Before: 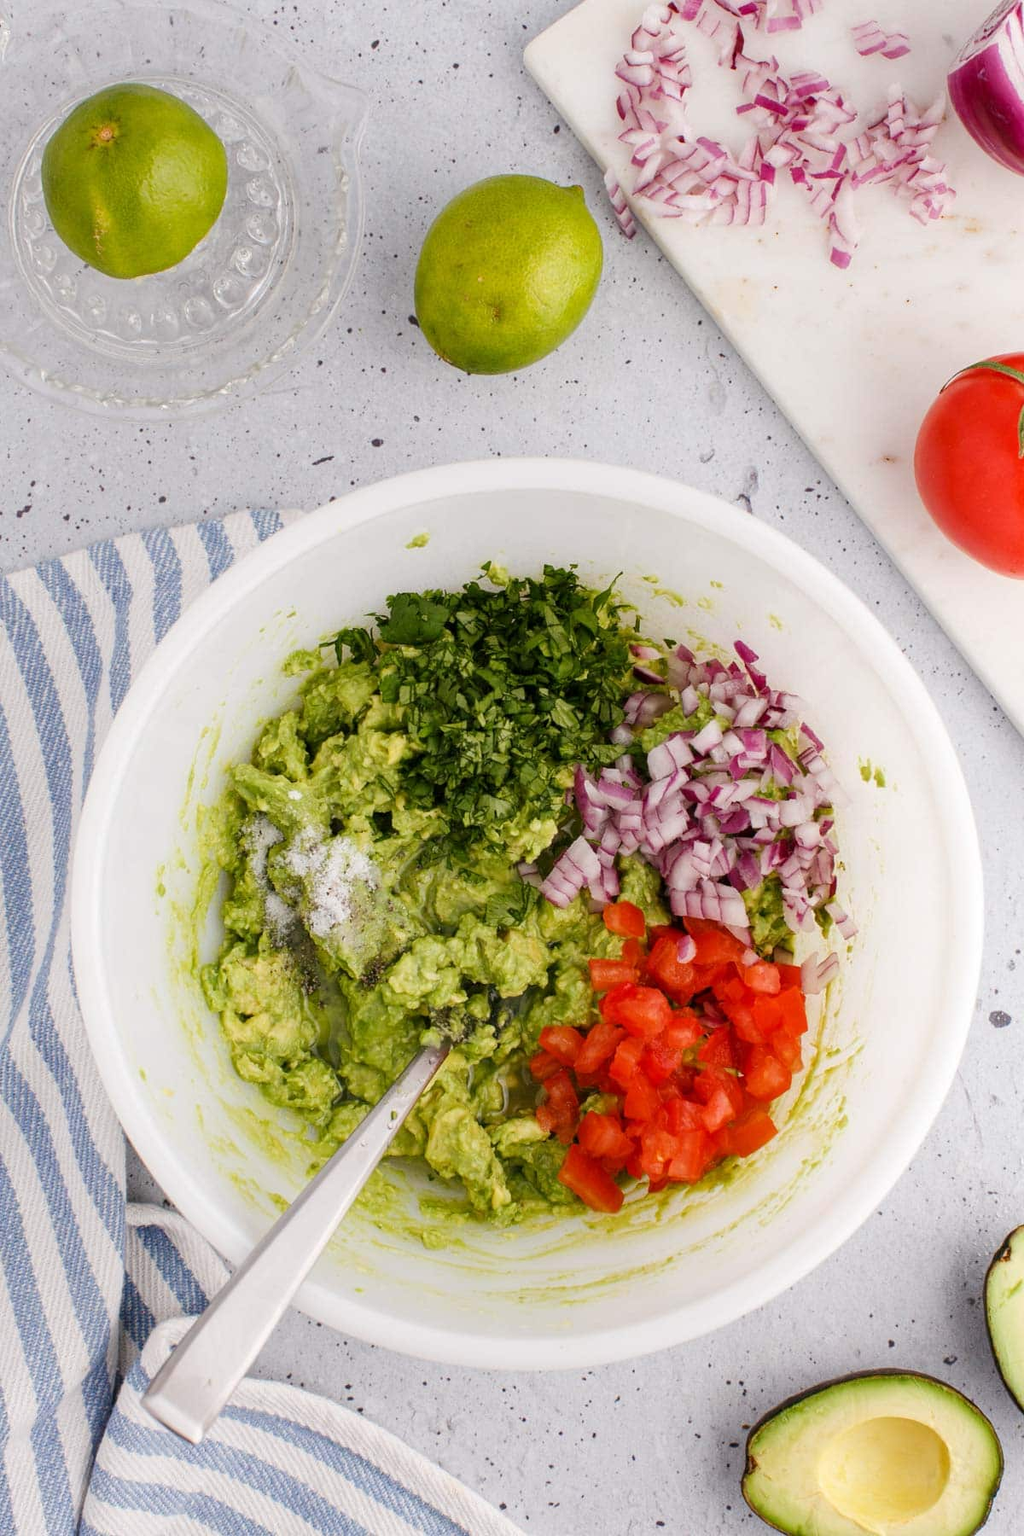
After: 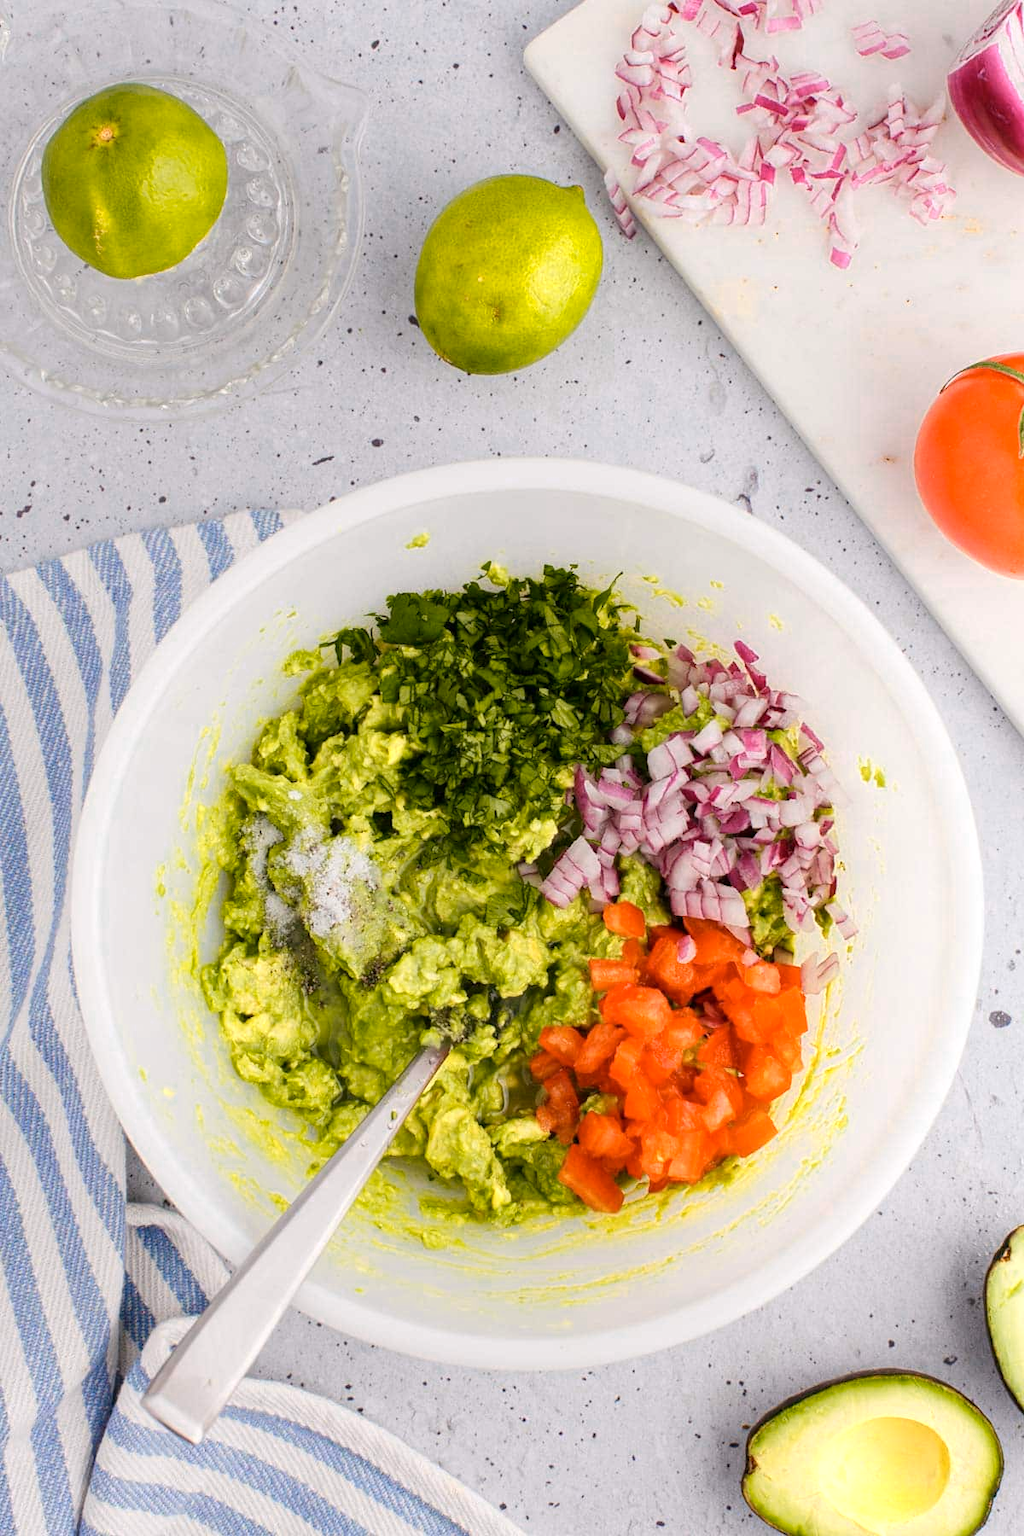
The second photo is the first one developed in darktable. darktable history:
color zones: curves: ch0 [(0.099, 0.624) (0.257, 0.596) (0.384, 0.376) (0.529, 0.492) (0.697, 0.564) (0.768, 0.532) (0.908, 0.644)]; ch1 [(0.112, 0.564) (0.254, 0.612) (0.432, 0.676) (0.592, 0.456) (0.743, 0.684) (0.888, 0.536)]; ch2 [(0.25, 0.5) (0.469, 0.36) (0.75, 0.5)]
